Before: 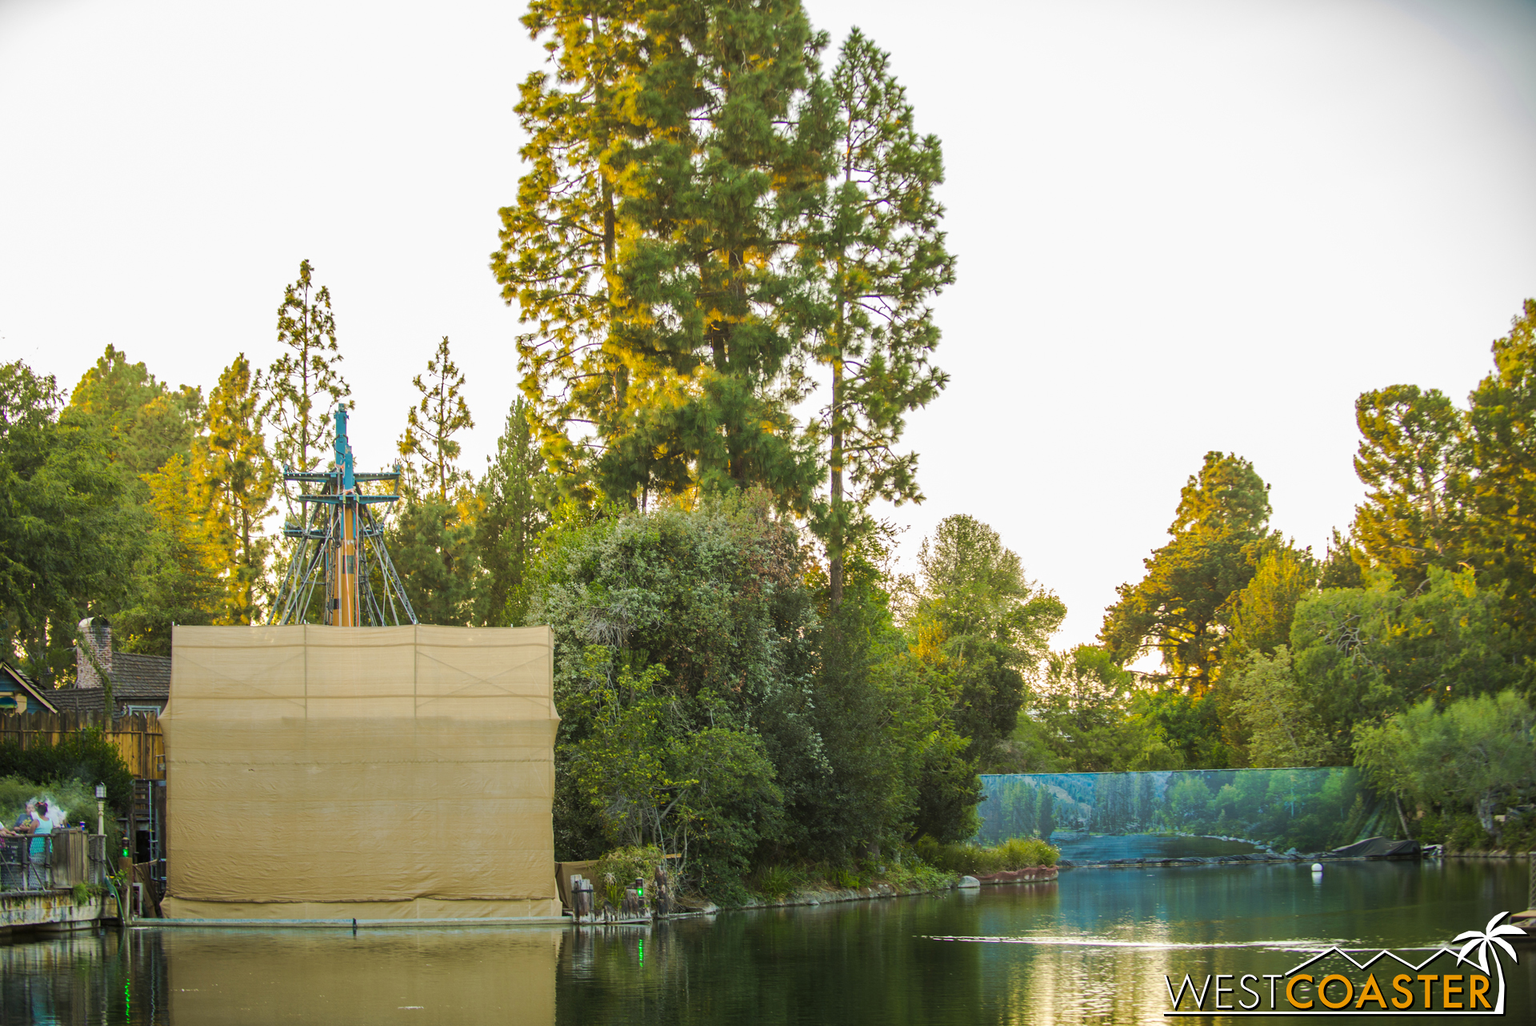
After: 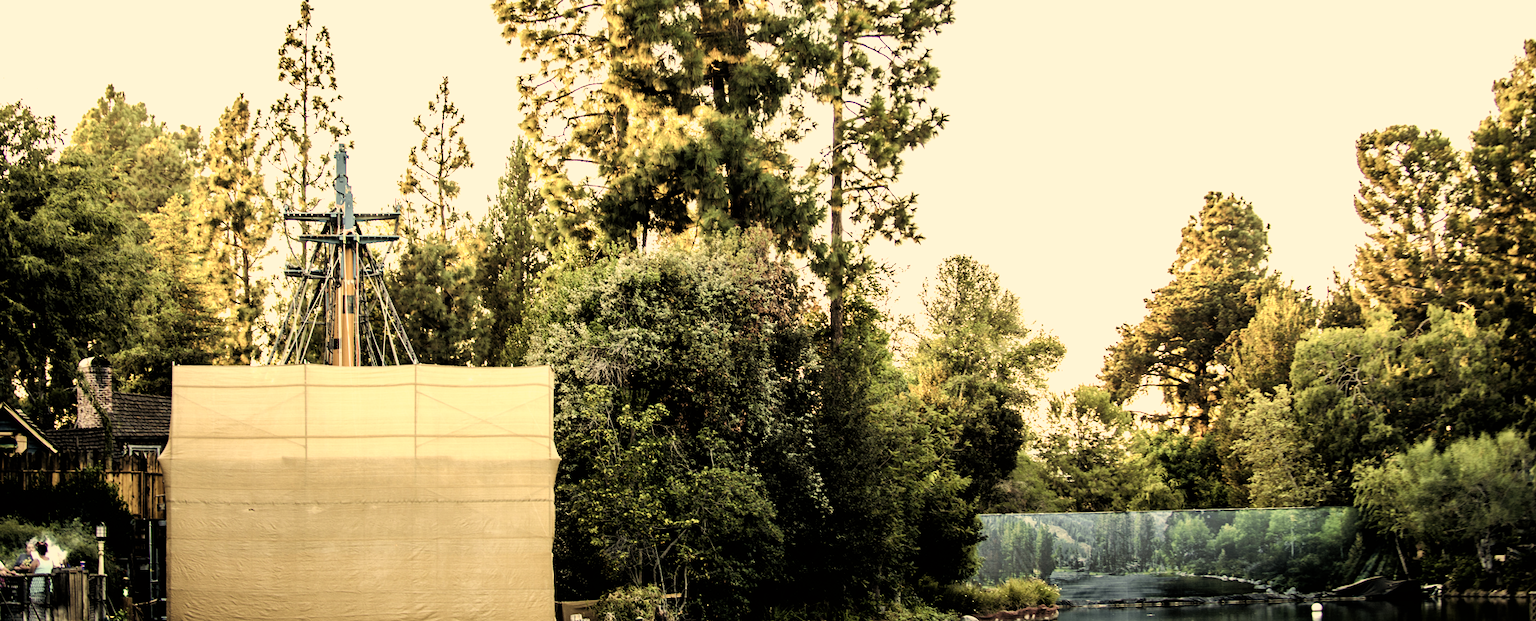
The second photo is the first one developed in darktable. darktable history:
exposure: black level correction 0.009, exposure -0.162 EV, compensate highlight preservation false
levels: white 99.99%, levels [0, 0.48, 0.961]
crop and rotate: top 25.353%, bottom 13.986%
color balance rgb: highlights gain › luminance 19.728%, highlights gain › chroma 13.162%, highlights gain › hue 174.78°, perceptual saturation grading › global saturation -27.377%, global vibrance 9.92%
color correction: highlights a* 39.78, highlights b* 39.77, saturation 0.695
filmic rgb: black relative exposure -3.62 EV, white relative exposure 2.11 EV, hardness 3.64
tone equalizer: edges refinement/feathering 500, mask exposure compensation -1.57 EV, preserve details no
